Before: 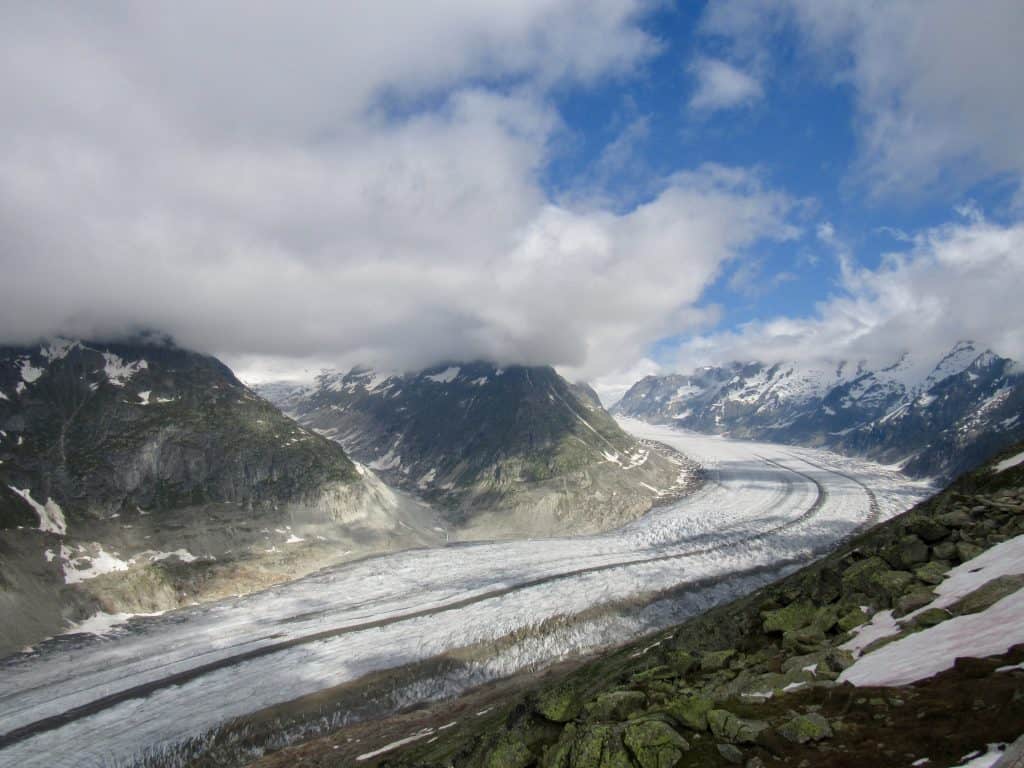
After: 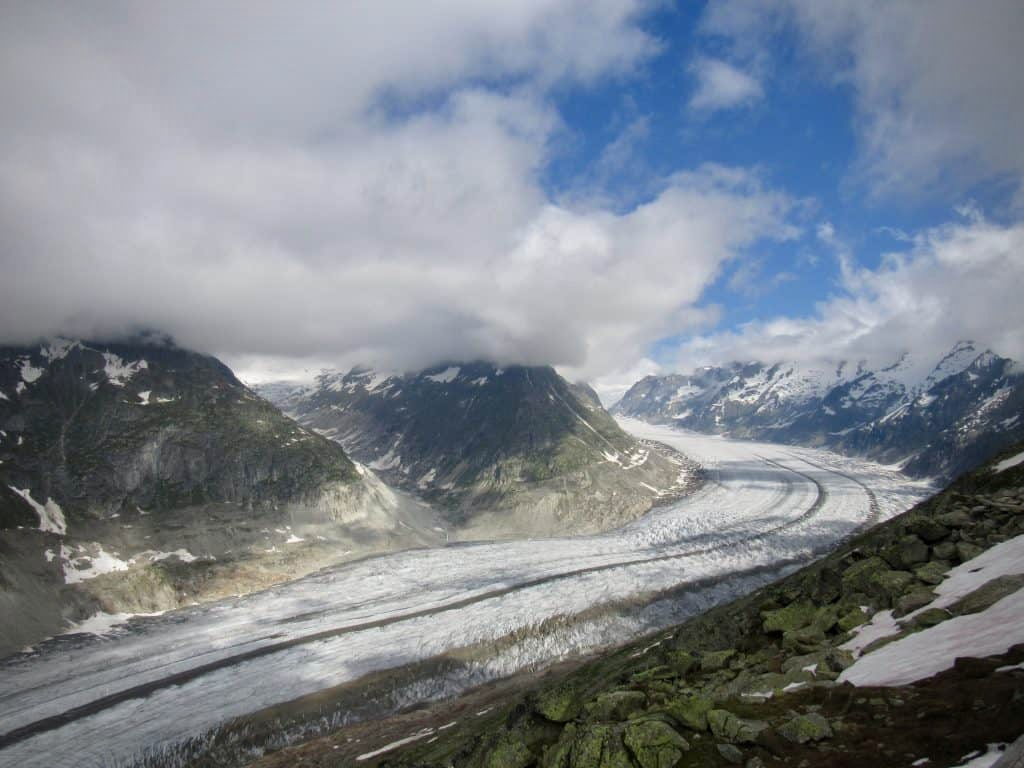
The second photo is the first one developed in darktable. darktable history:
vignetting: fall-off radius 60.92%
exposure: compensate highlight preservation false
